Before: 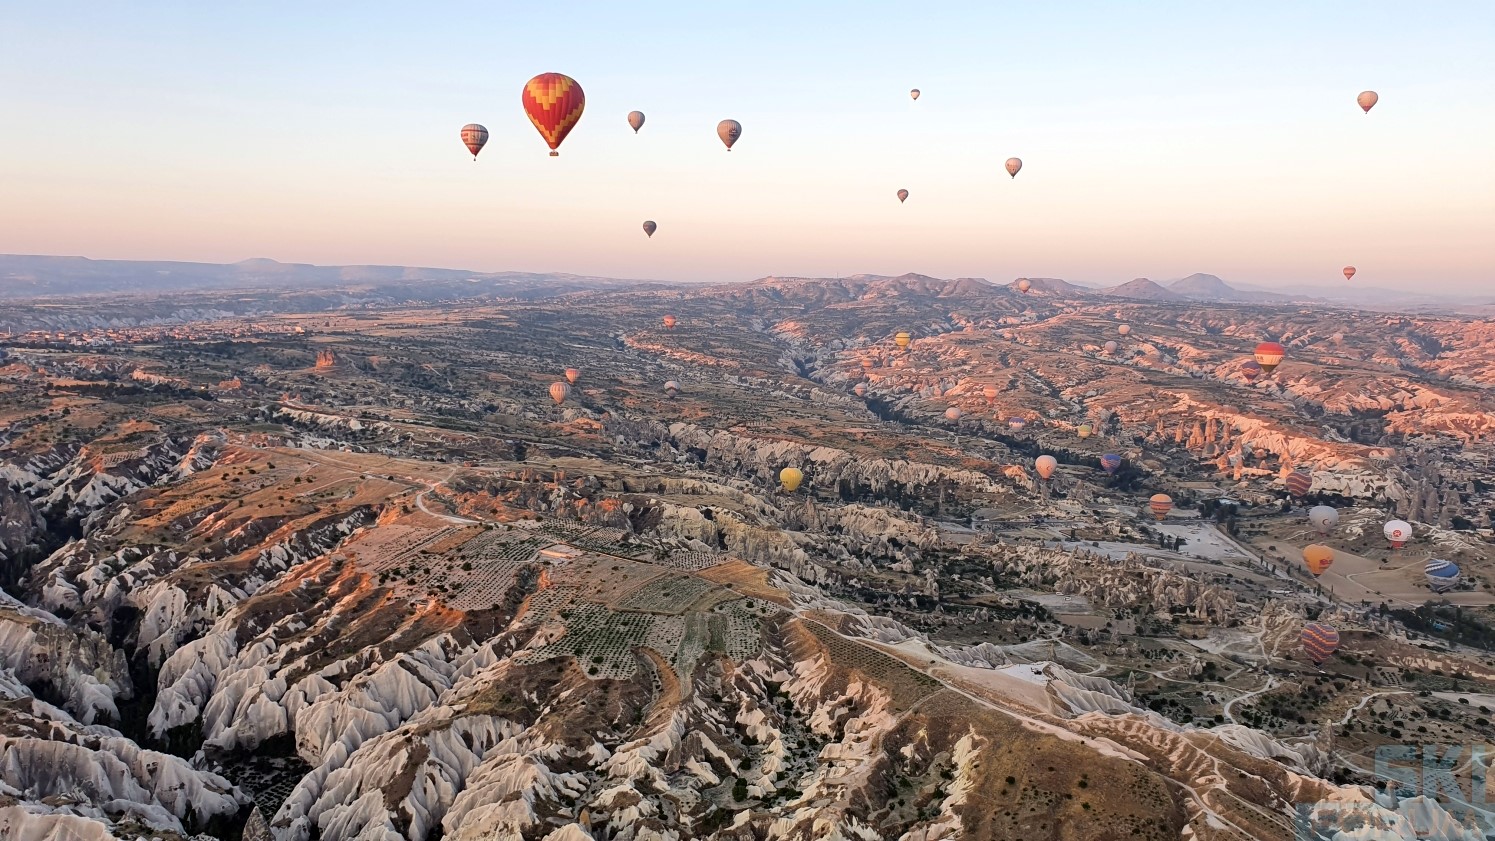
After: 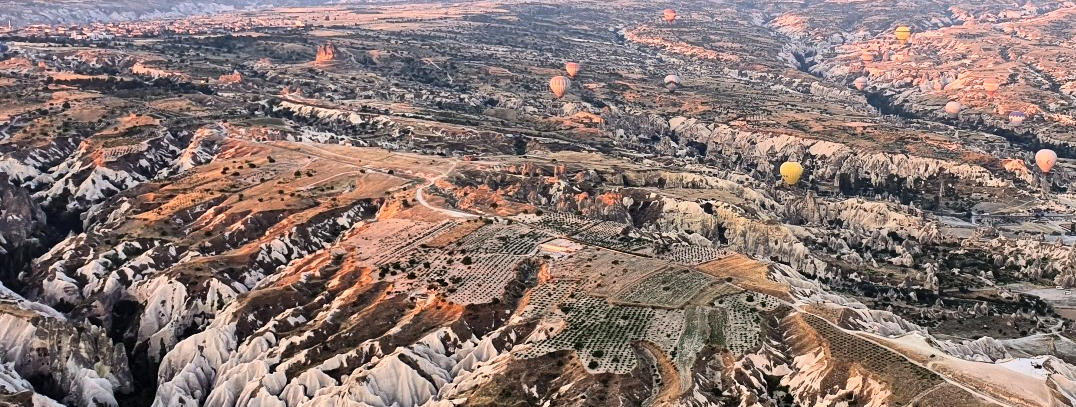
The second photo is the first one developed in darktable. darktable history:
tone equalizer: -8 EV -0.417 EV, -7 EV -0.389 EV, -6 EV -0.333 EV, -5 EV -0.222 EV, -3 EV 0.222 EV, -2 EV 0.333 EV, -1 EV 0.389 EV, +0 EV 0.417 EV, edges refinement/feathering 500, mask exposure compensation -1.57 EV, preserve details no
crop: top 36.498%, right 27.964%, bottom 14.995%
contrast brightness saturation: contrast 0.2, brightness 0.15, saturation 0.14
